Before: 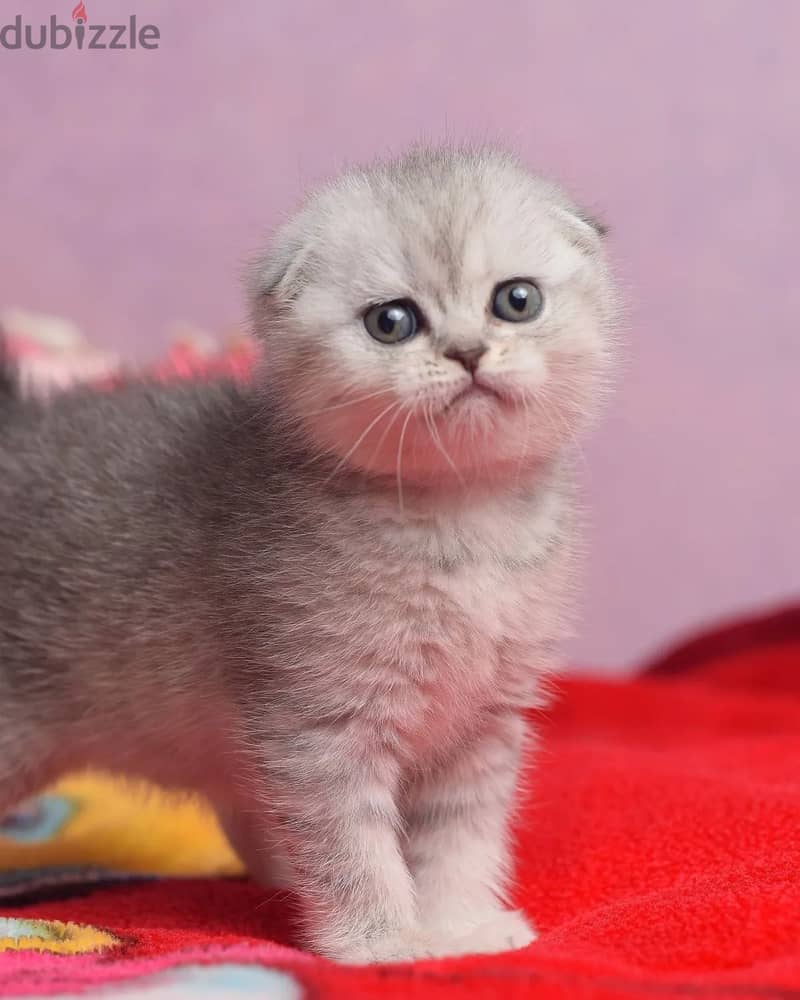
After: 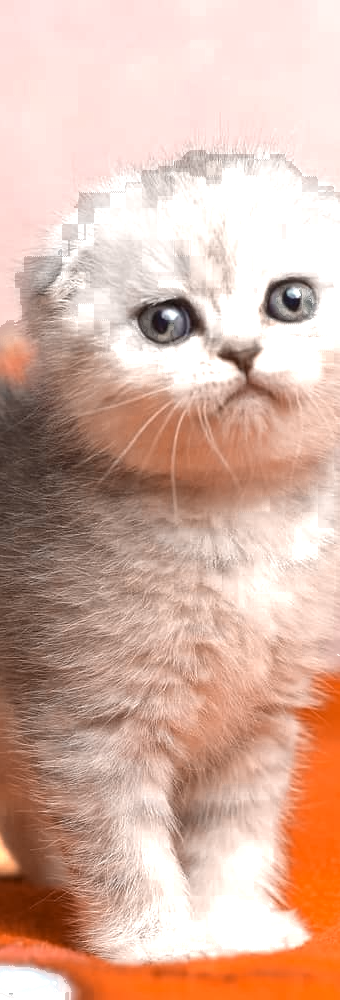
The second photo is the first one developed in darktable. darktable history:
crop: left 28.373%, right 29.088%
color zones: curves: ch0 [(0.018, 0.548) (0.197, 0.654) (0.425, 0.447) (0.605, 0.658) (0.732, 0.579)]; ch1 [(0.105, 0.531) (0.224, 0.531) (0.386, 0.39) (0.618, 0.456) (0.732, 0.456) (0.956, 0.421)]; ch2 [(0.039, 0.583) (0.215, 0.465) (0.399, 0.544) (0.465, 0.548) (0.614, 0.447) (0.724, 0.43) (0.882, 0.623) (0.956, 0.632)], process mode strong
